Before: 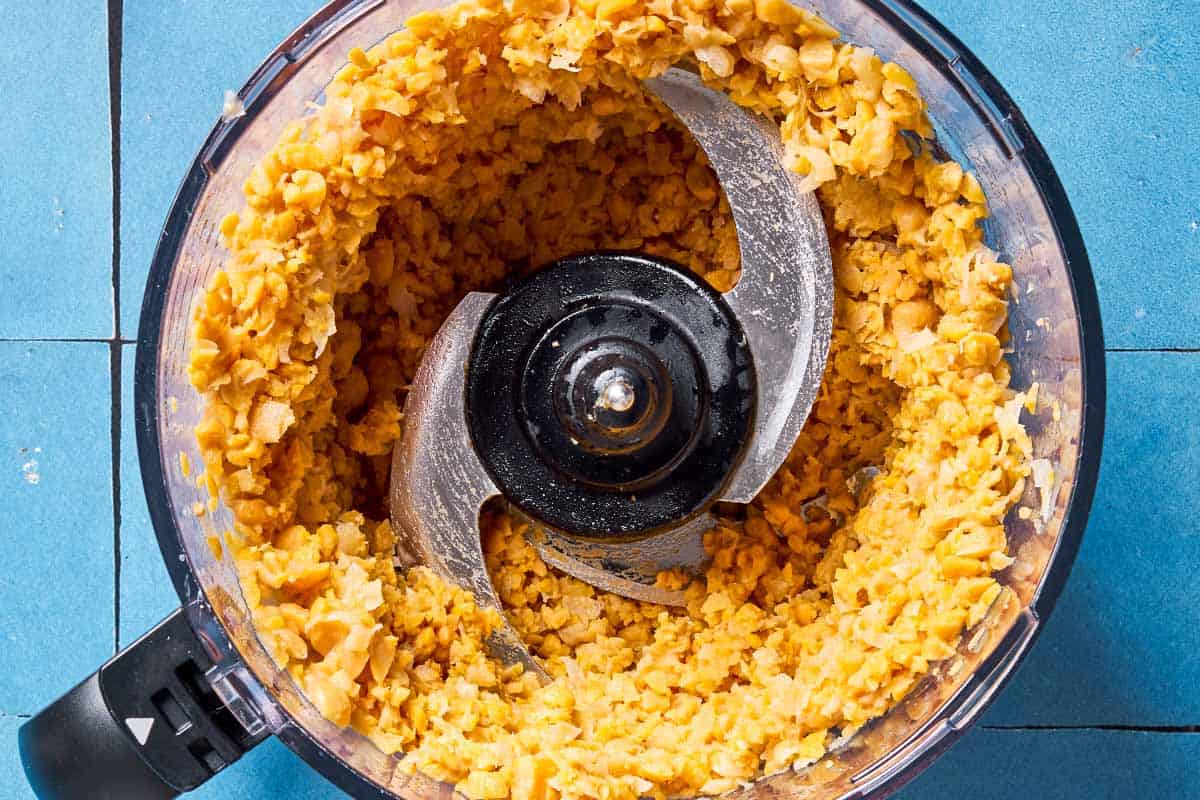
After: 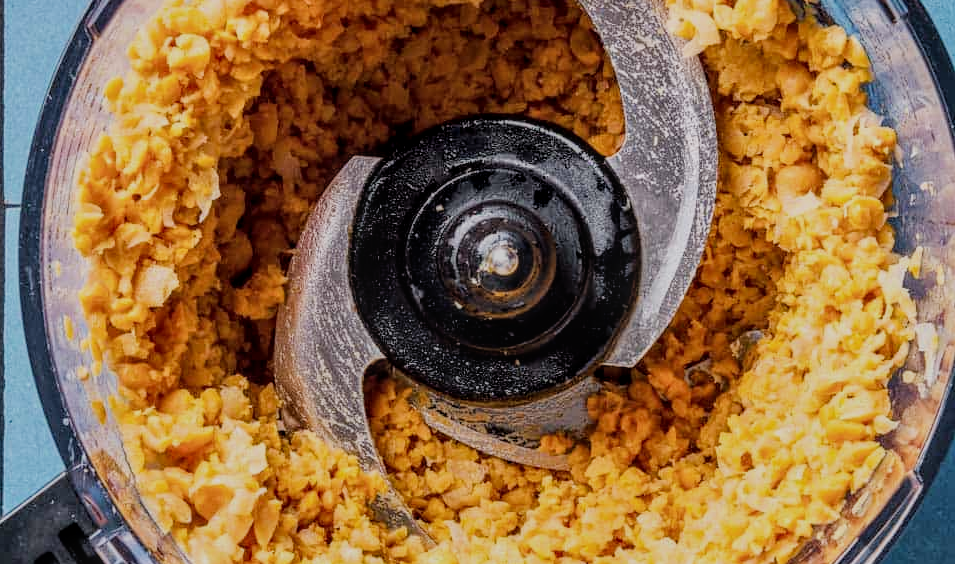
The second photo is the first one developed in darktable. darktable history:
filmic rgb: black relative exposure -7.65 EV, white relative exposure 4.56 EV, hardness 3.61, iterations of high-quality reconstruction 10
local contrast: highlights 2%, shadows 3%, detail 133%
crop: left 9.712%, top 17.047%, right 10.636%, bottom 12.379%
